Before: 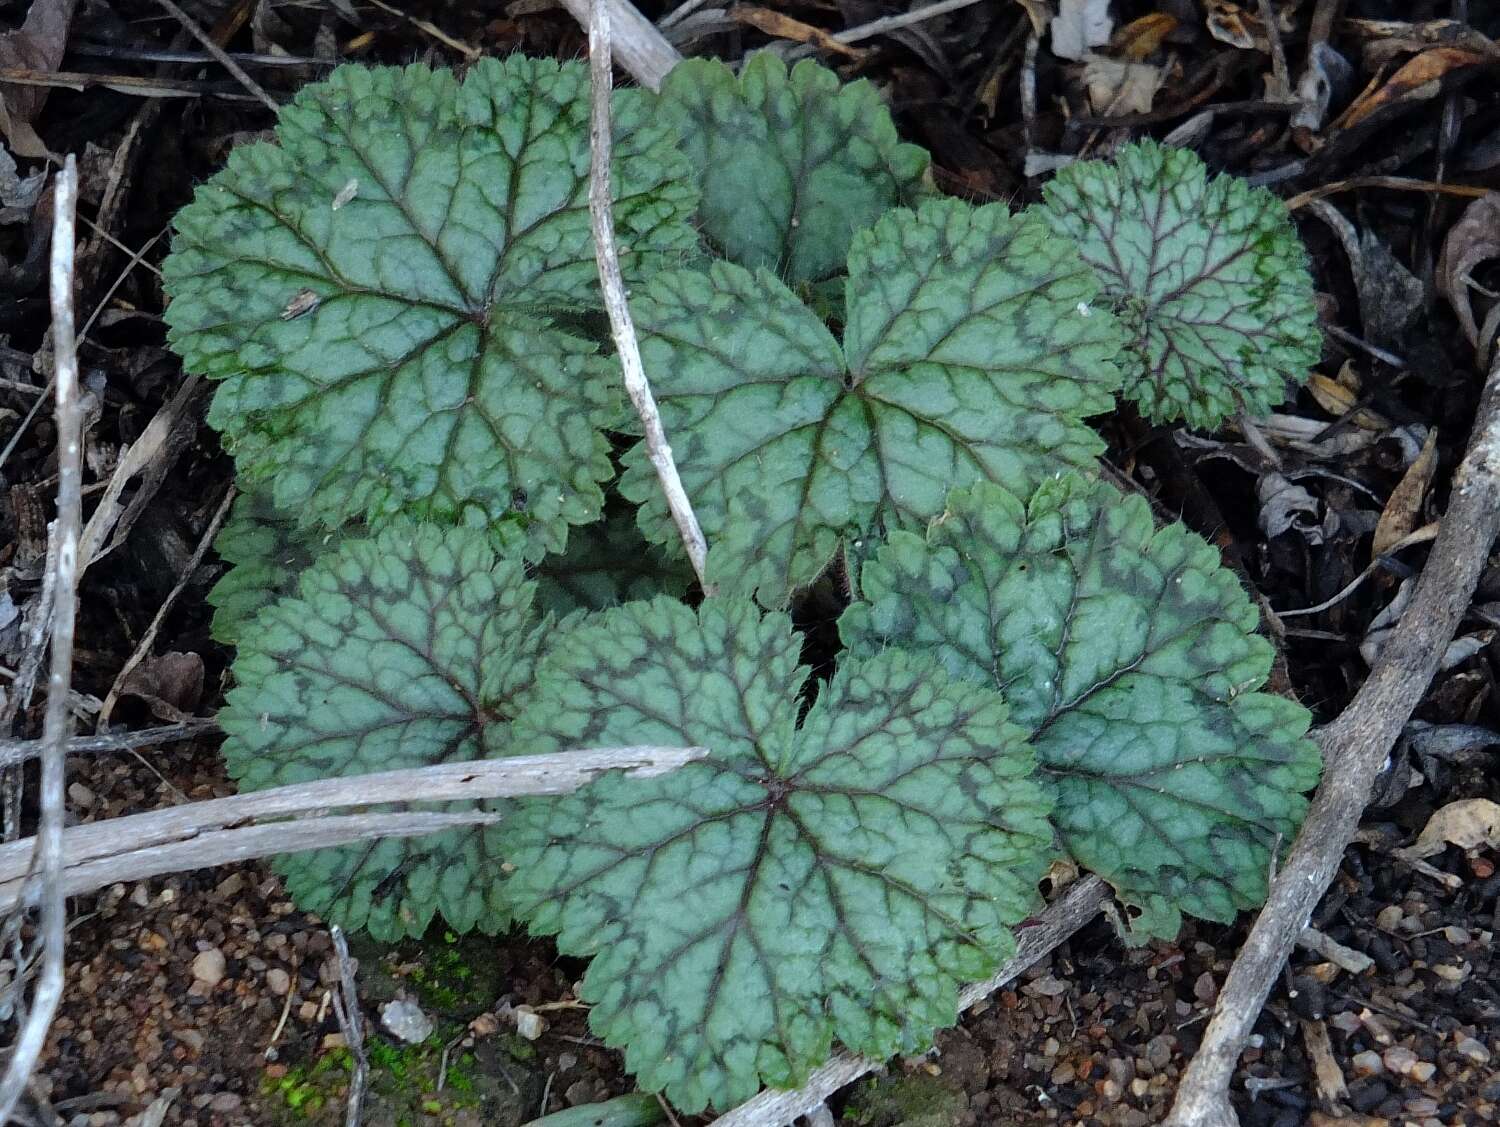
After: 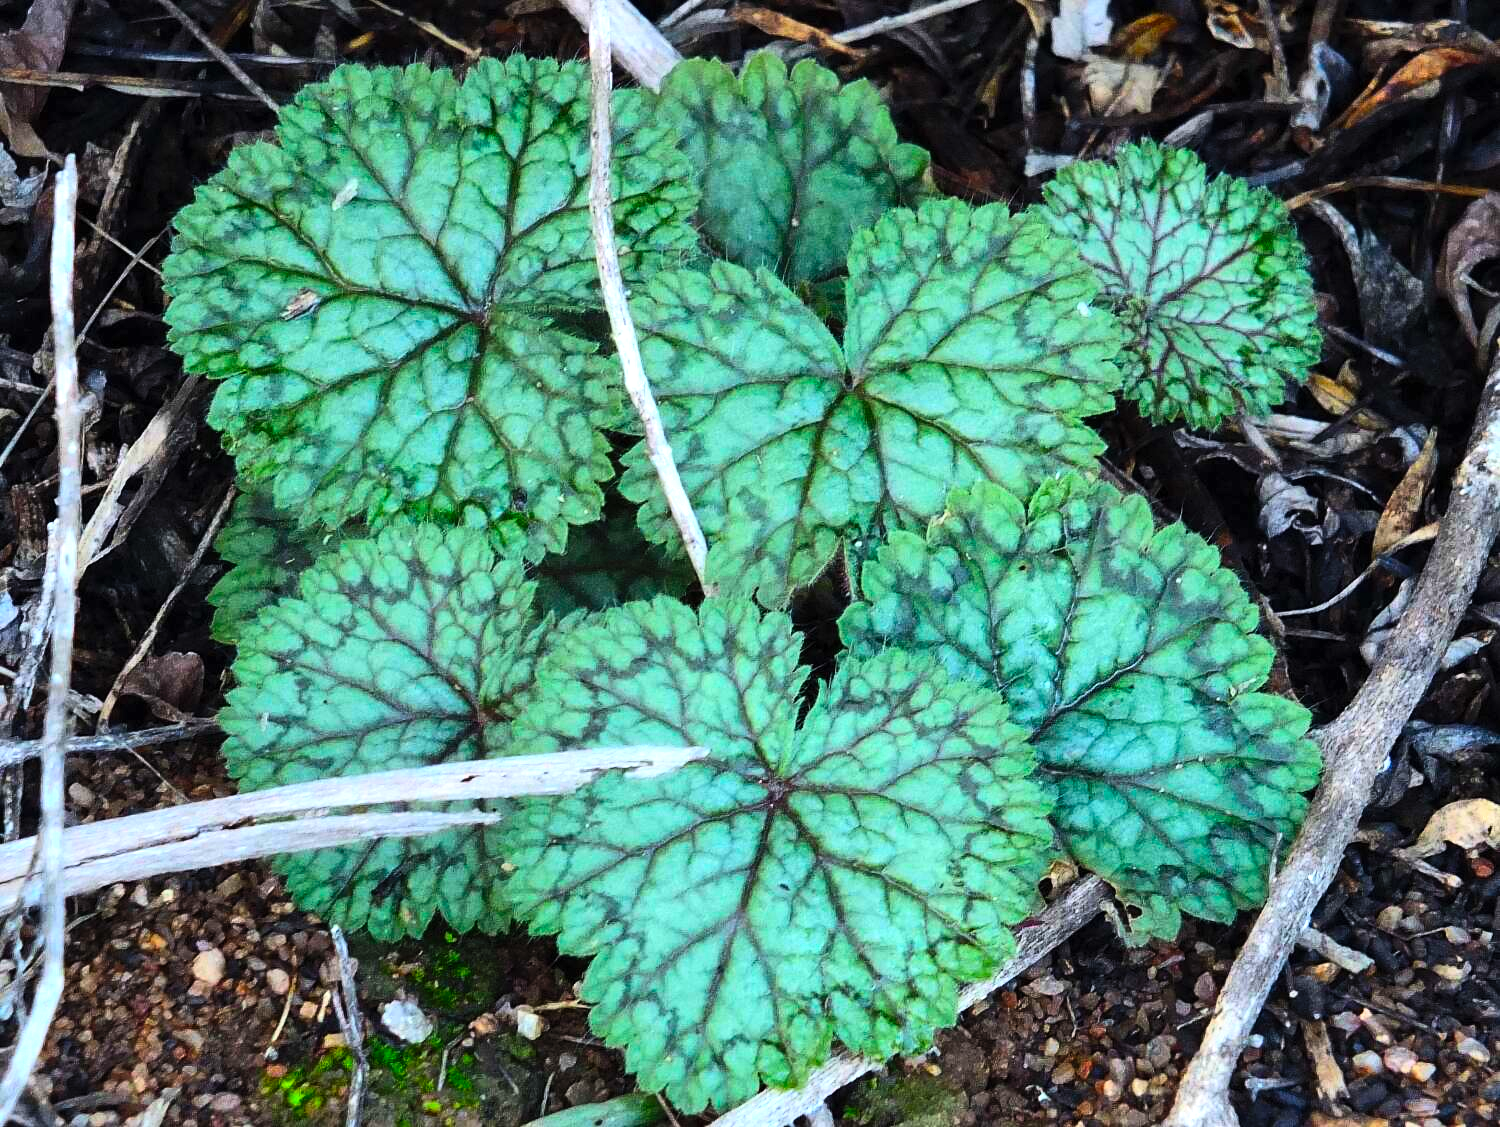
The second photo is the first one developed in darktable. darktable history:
contrast brightness saturation: contrast 0.195, brightness 0.201, saturation 0.786
tone equalizer: -8 EV -0.782 EV, -7 EV -0.682 EV, -6 EV -0.619 EV, -5 EV -0.386 EV, -3 EV 0.39 EV, -2 EV 0.6 EV, -1 EV 0.681 EV, +0 EV 0.75 EV, edges refinement/feathering 500, mask exposure compensation -1.57 EV, preserve details no
